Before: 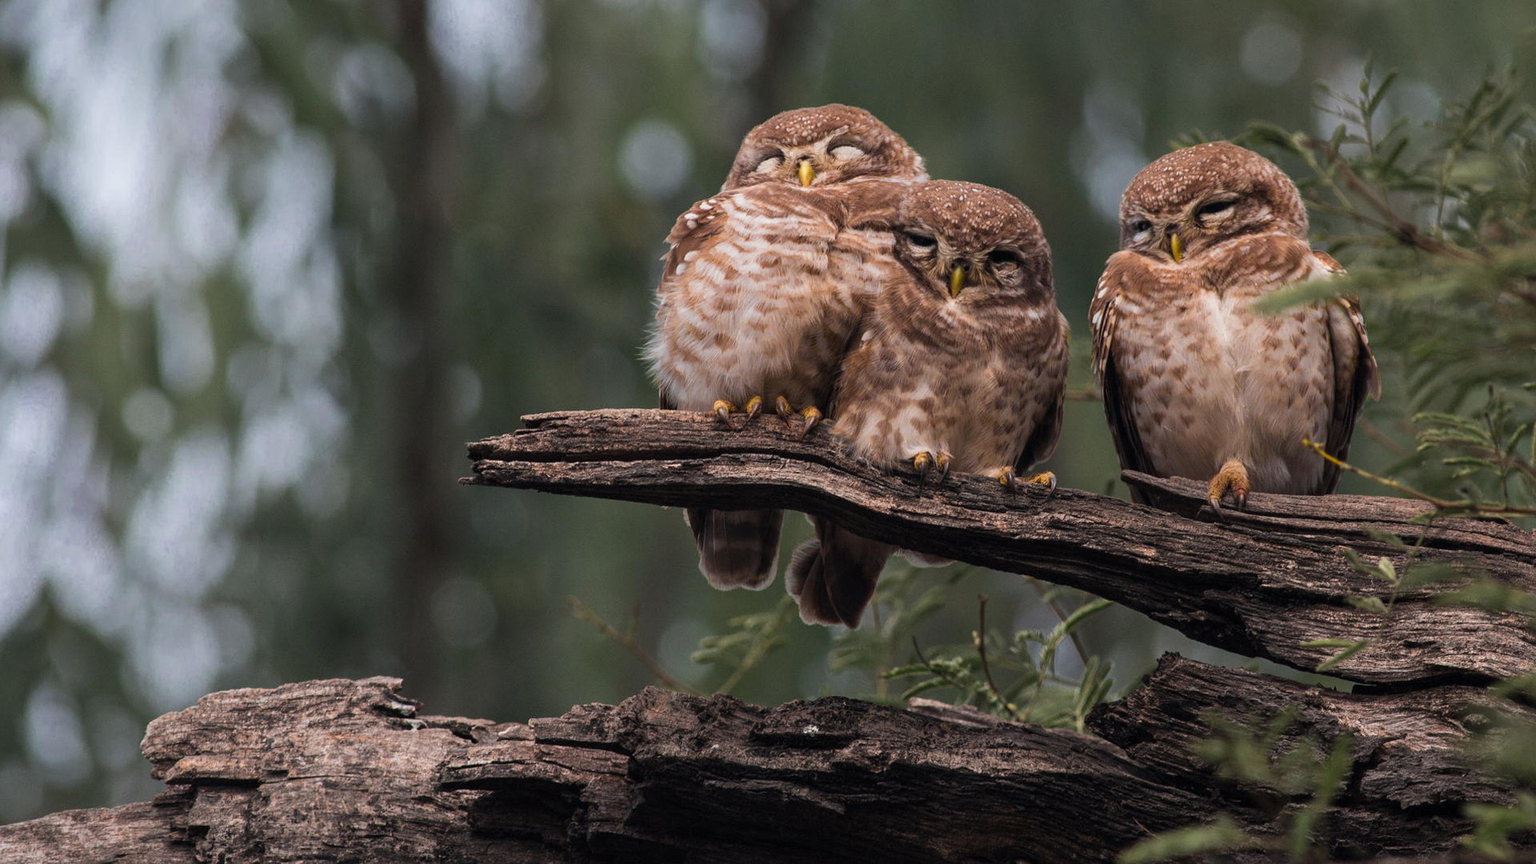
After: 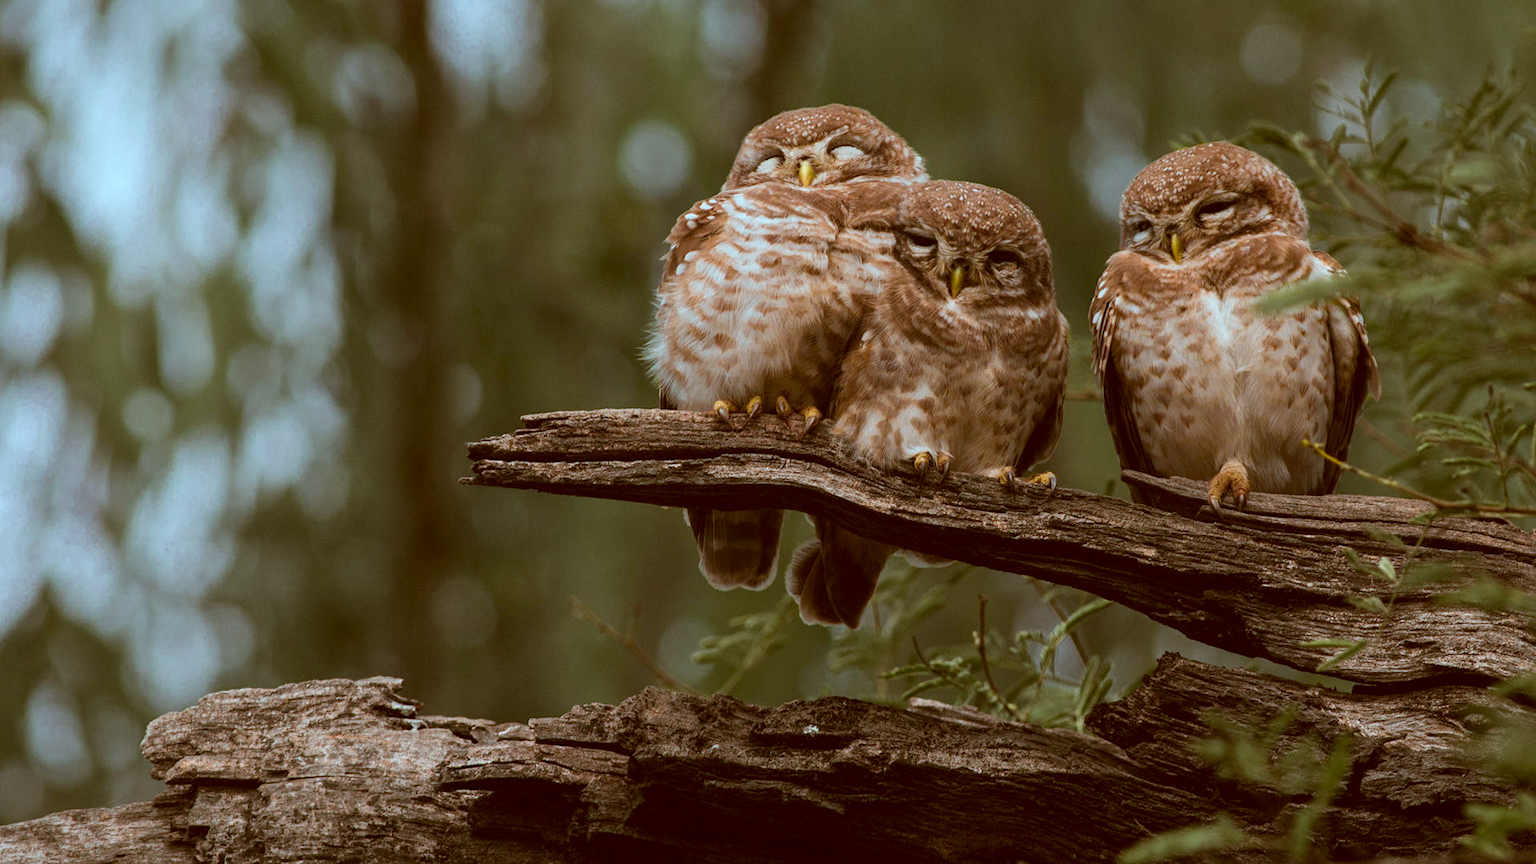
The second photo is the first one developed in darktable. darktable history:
color correction: highlights a* -14.07, highlights b* -16.3, shadows a* 10.59, shadows b* 29.1
